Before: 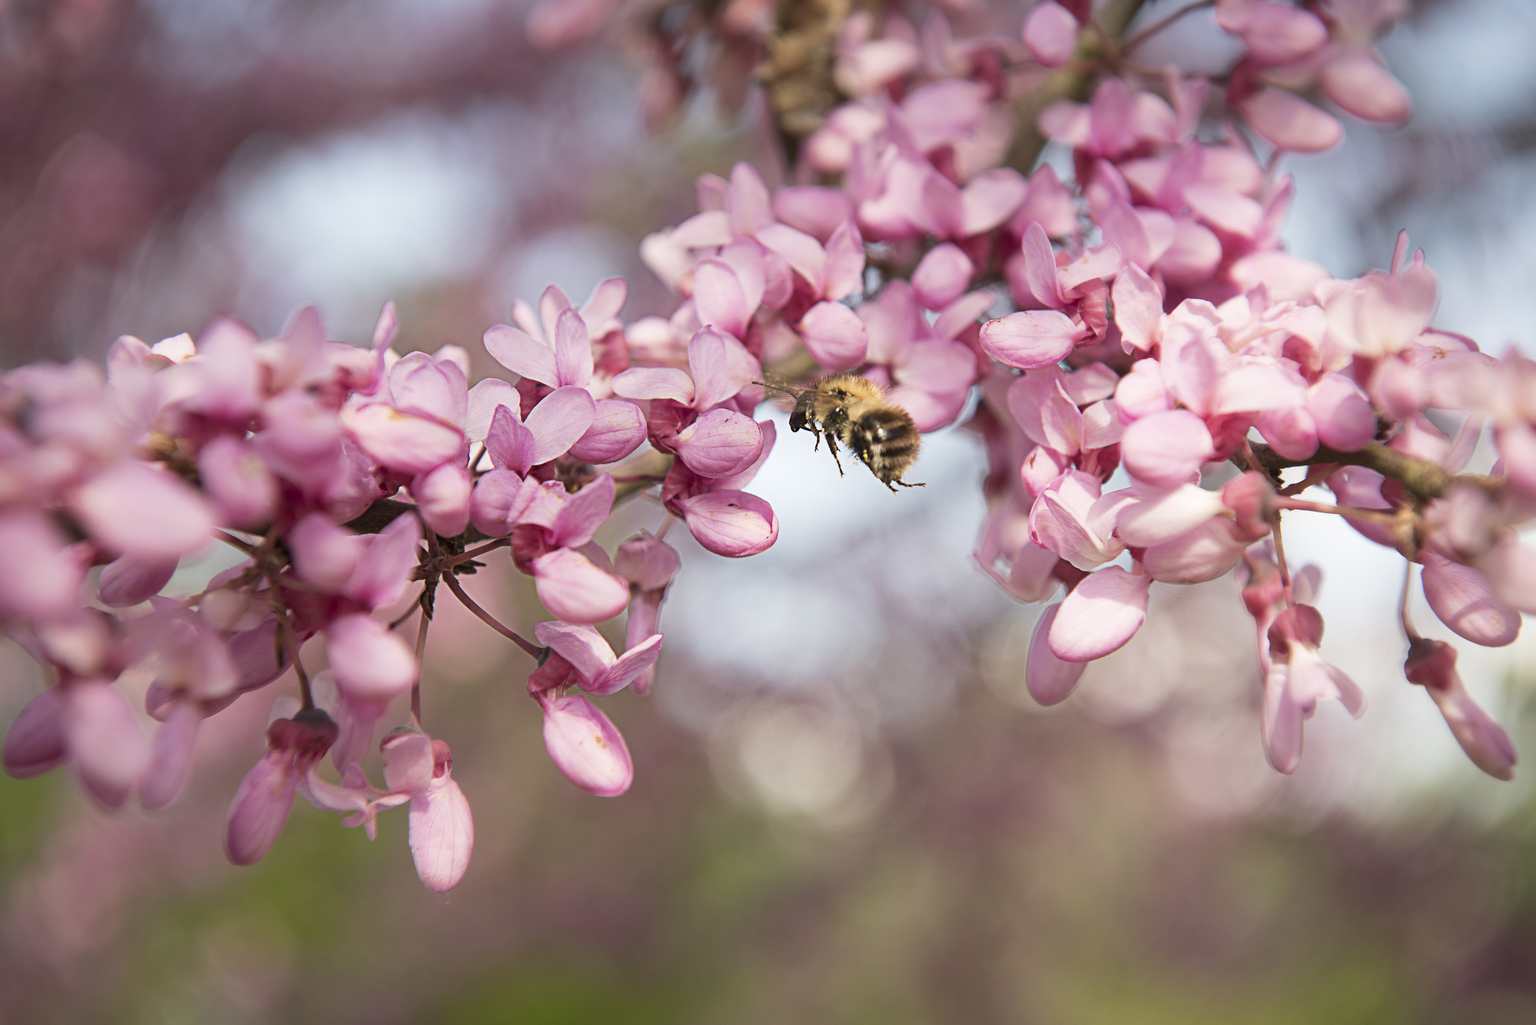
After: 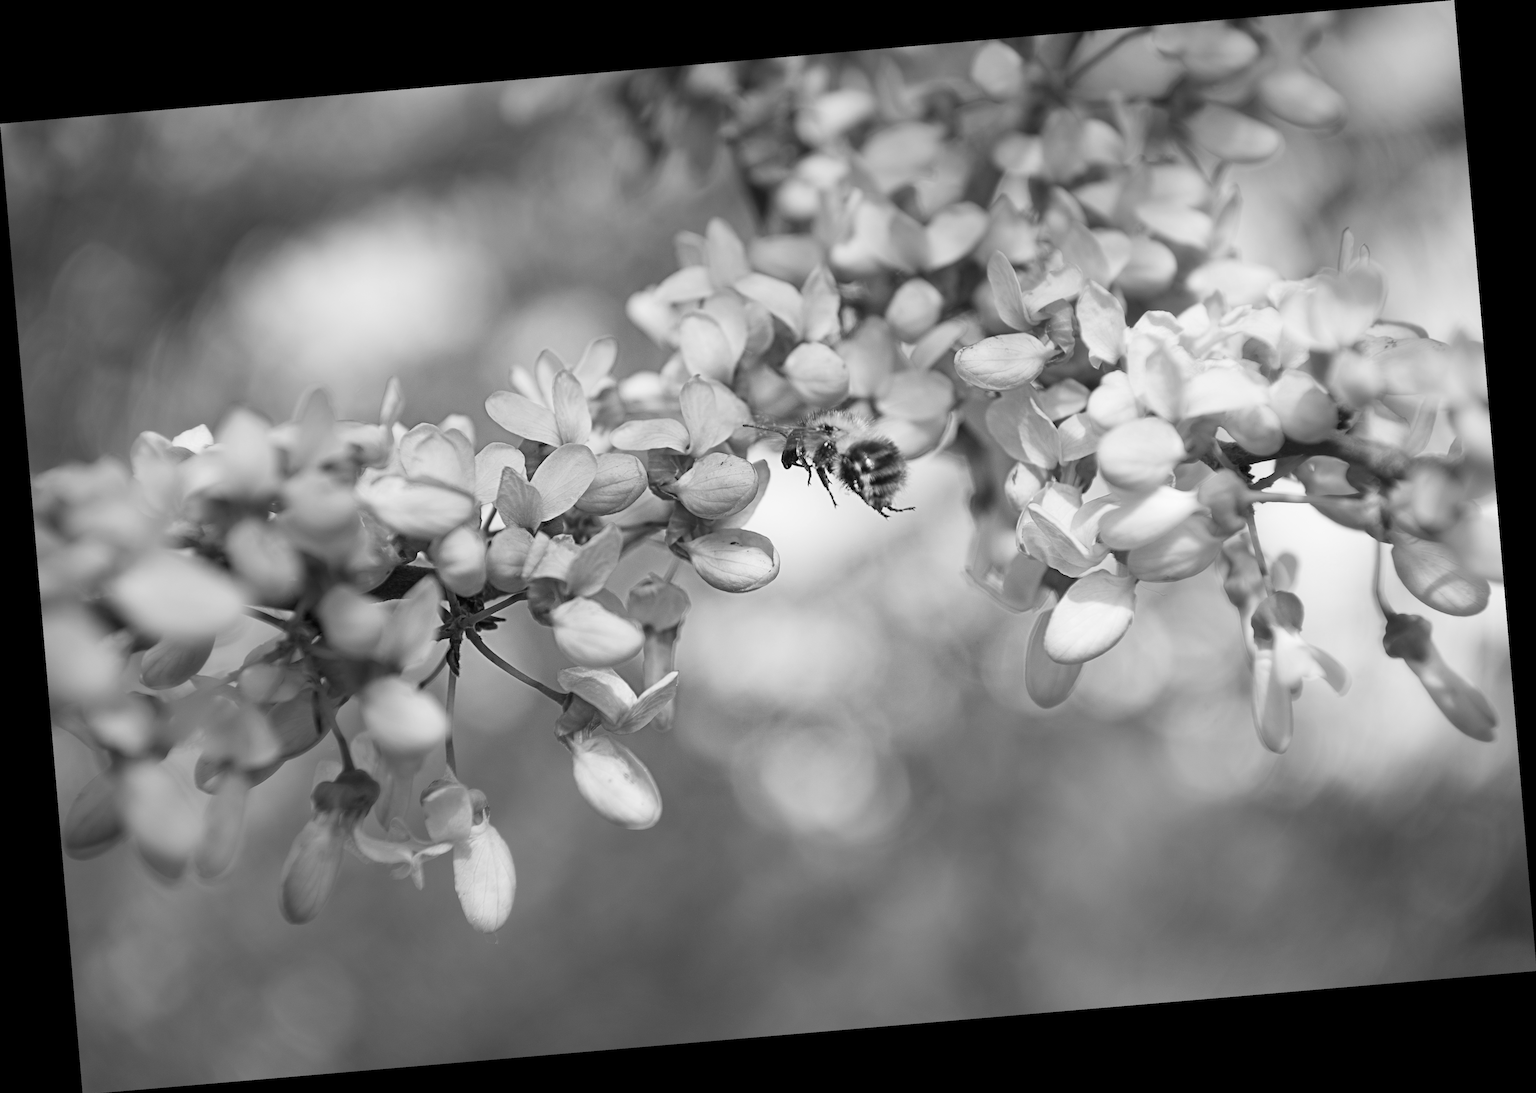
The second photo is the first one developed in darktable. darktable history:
rotate and perspective: rotation -4.86°, automatic cropping off
monochrome: on, module defaults
